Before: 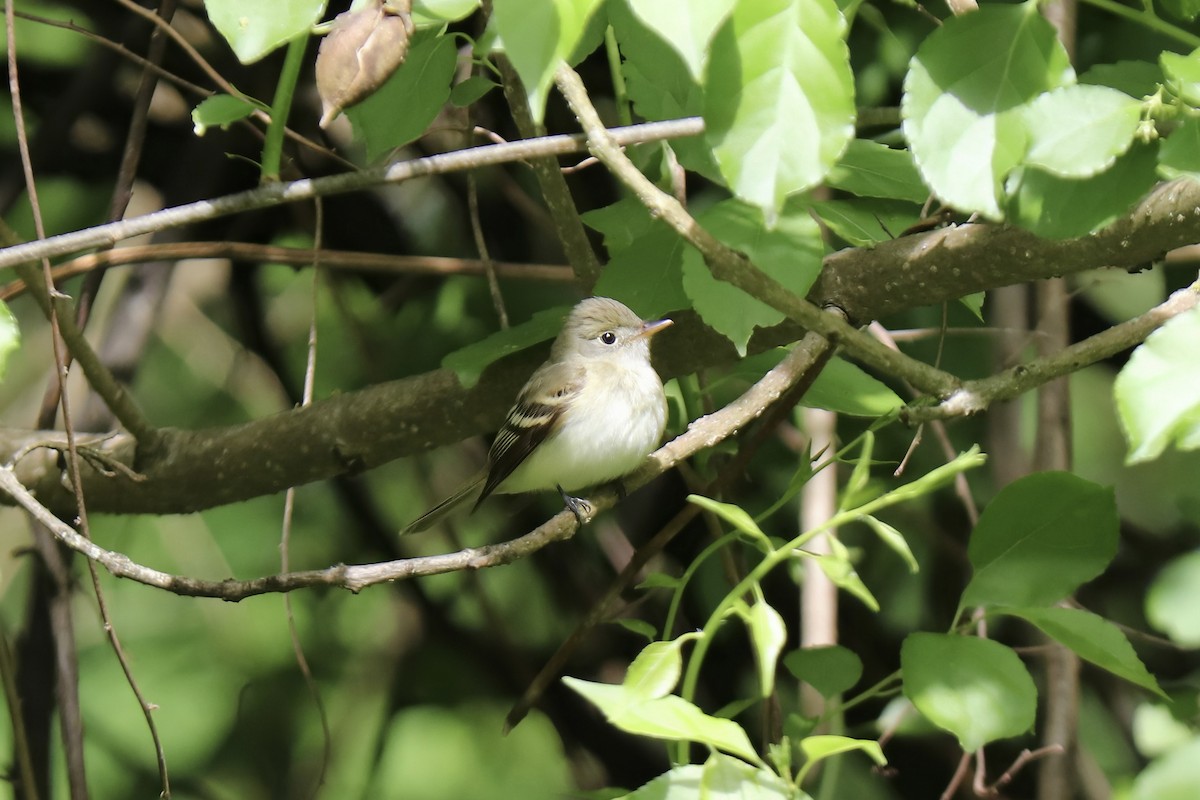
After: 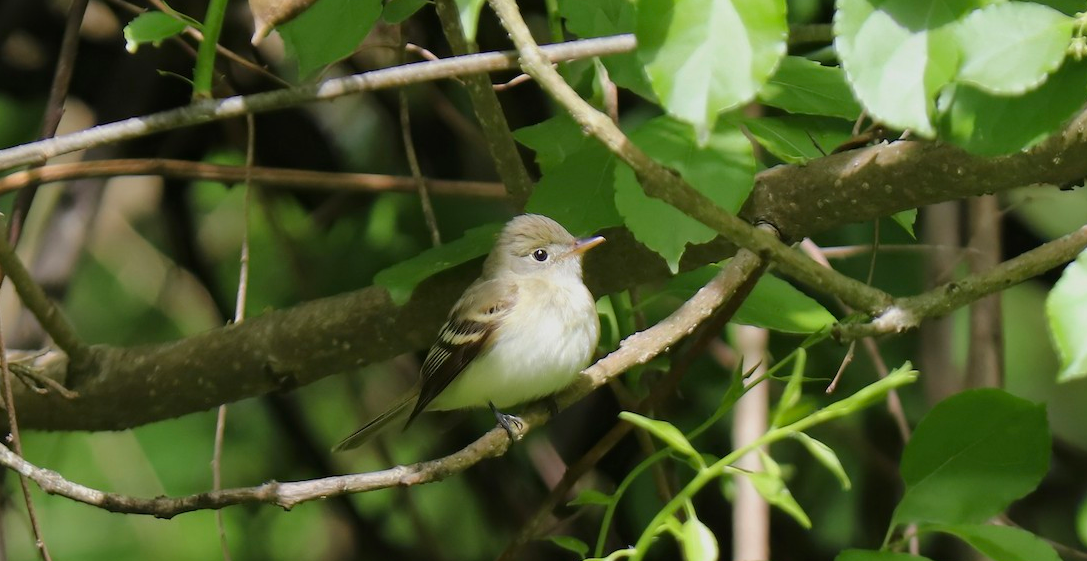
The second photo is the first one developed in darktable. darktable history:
shadows and highlights: radius 122.1, shadows 21.36, white point adjustment -9.57, highlights -14.48, soften with gaussian
crop: left 5.689%, top 10.392%, right 3.709%, bottom 19.471%
